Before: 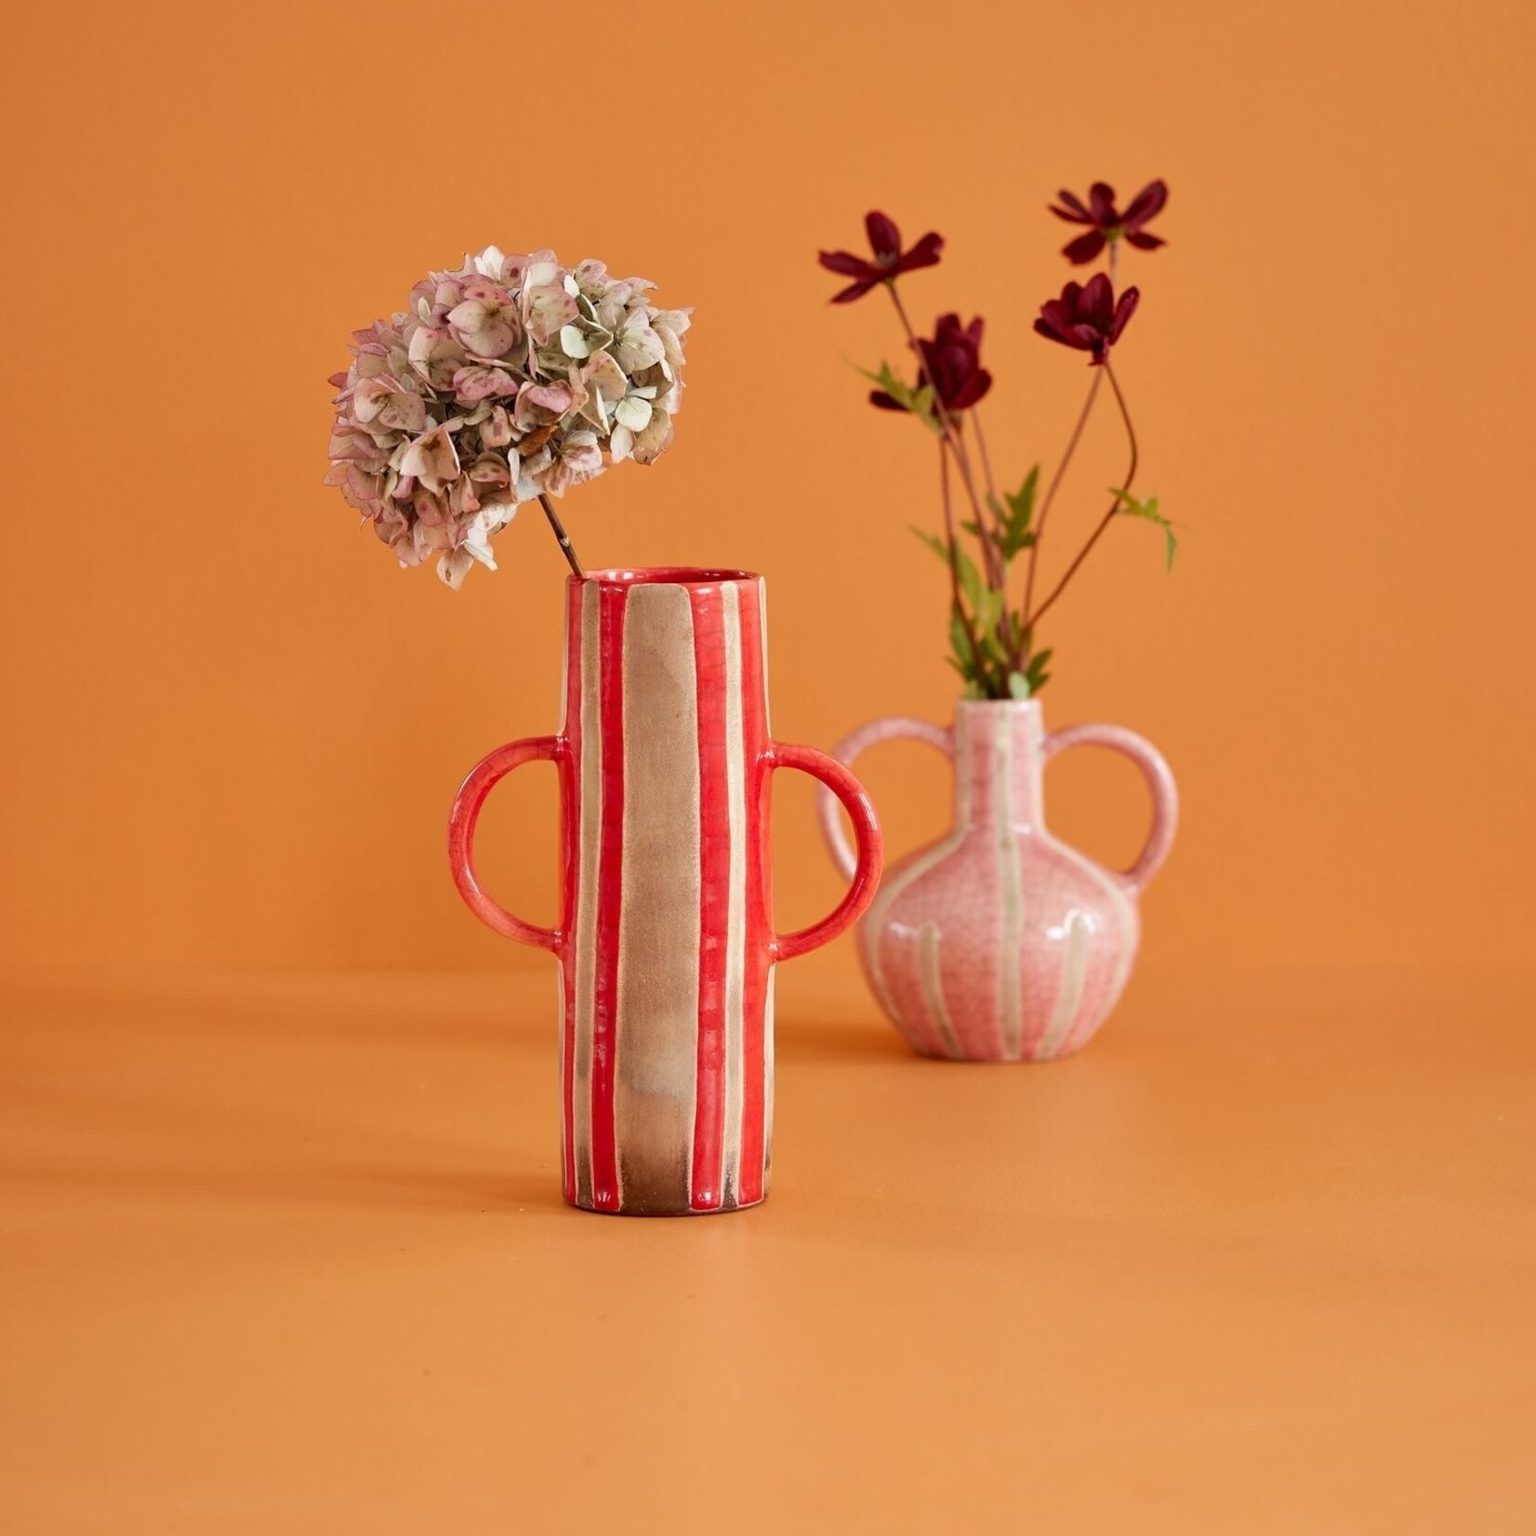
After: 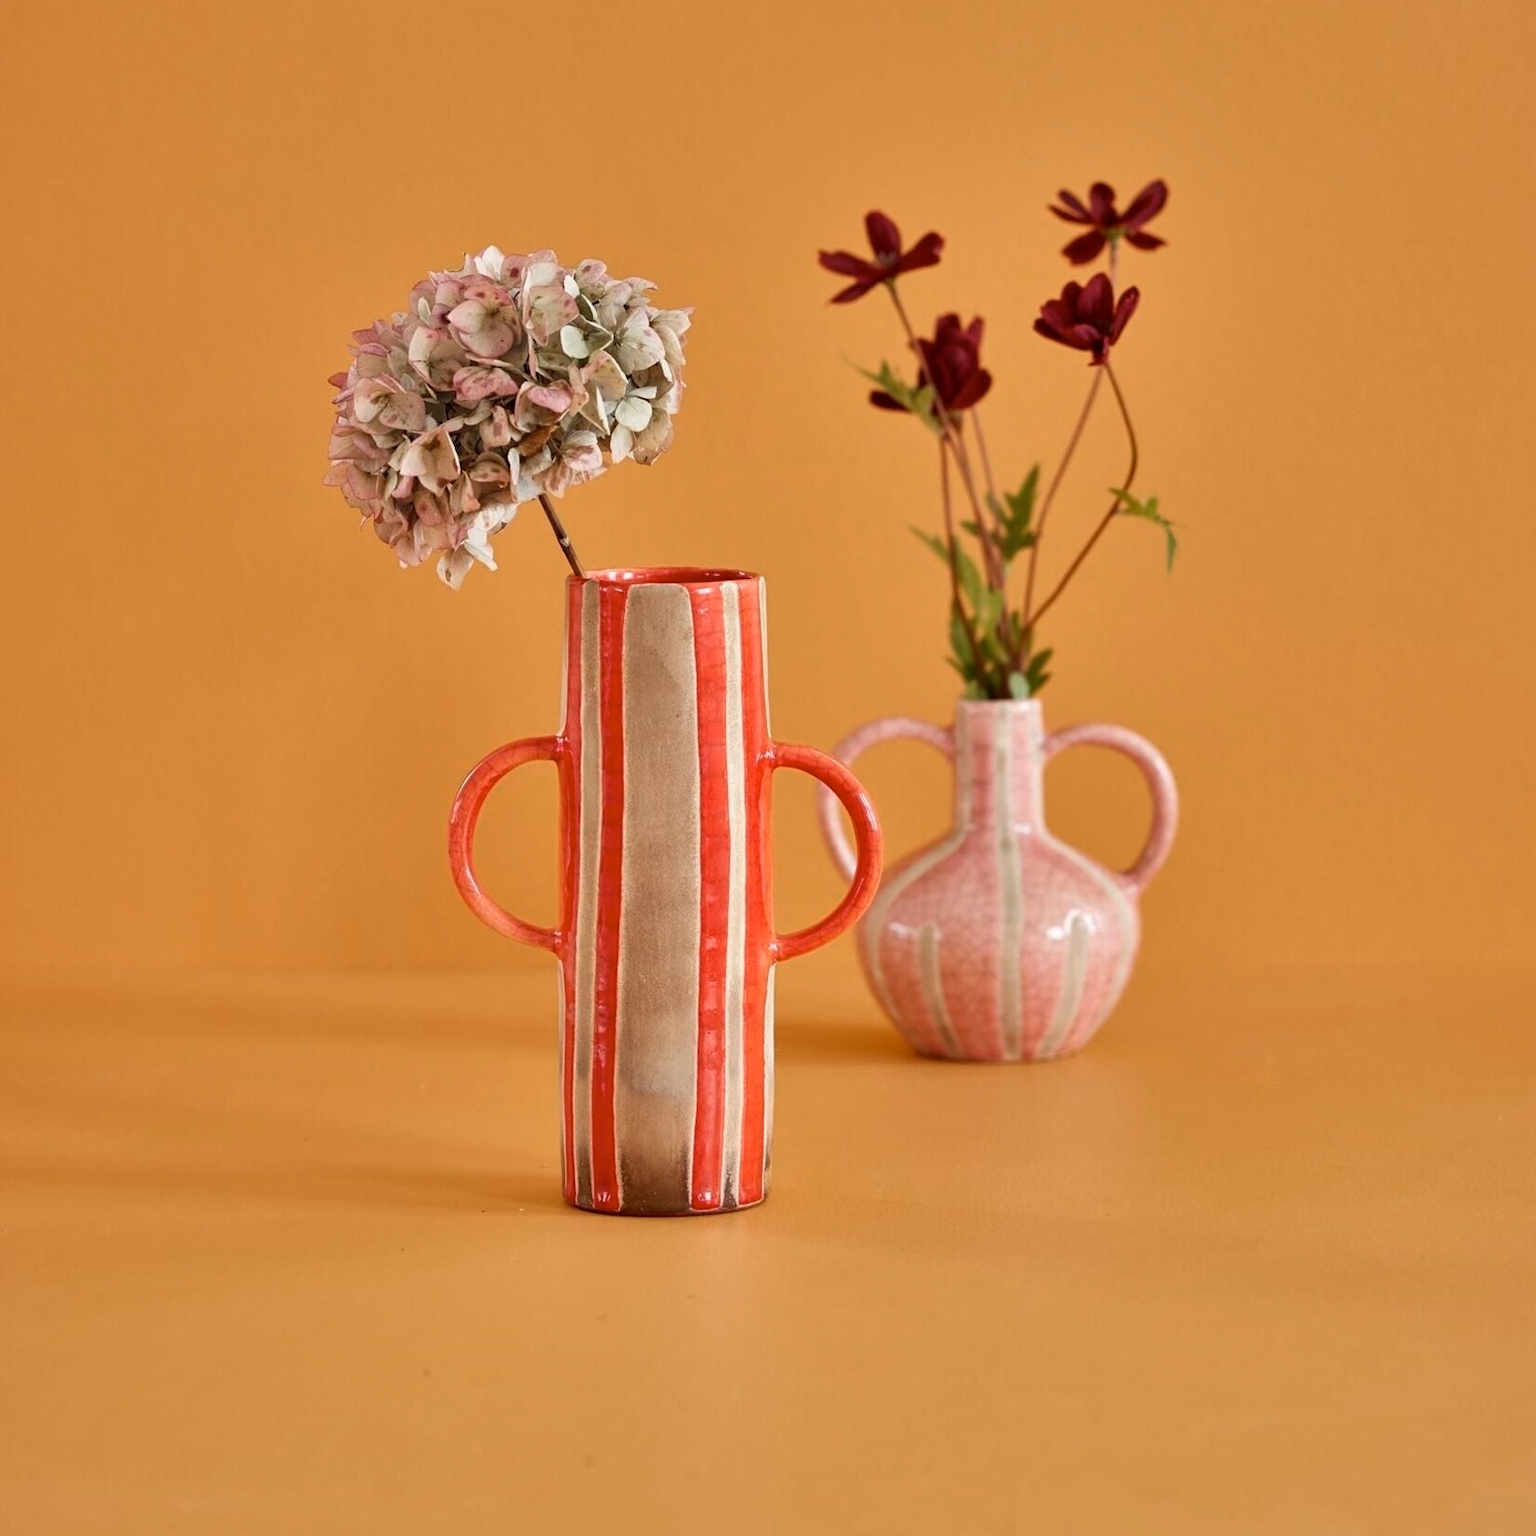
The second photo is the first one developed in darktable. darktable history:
shadows and highlights: shadows 30.63, highlights -63.22, shadows color adjustment 98%, highlights color adjustment 58.61%, soften with gaussian
color zones: curves: ch0 [(0, 0.558) (0.143, 0.548) (0.286, 0.447) (0.429, 0.259) (0.571, 0.5) (0.714, 0.5) (0.857, 0.593) (1, 0.558)]; ch1 [(0, 0.543) (0.01, 0.544) (0.12, 0.492) (0.248, 0.458) (0.5, 0.534) (0.748, 0.5) (0.99, 0.469) (1, 0.543)]; ch2 [(0, 0.507) (0.143, 0.522) (0.286, 0.505) (0.429, 0.5) (0.571, 0.5) (0.714, 0.5) (0.857, 0.5) (1, 0.507)]
